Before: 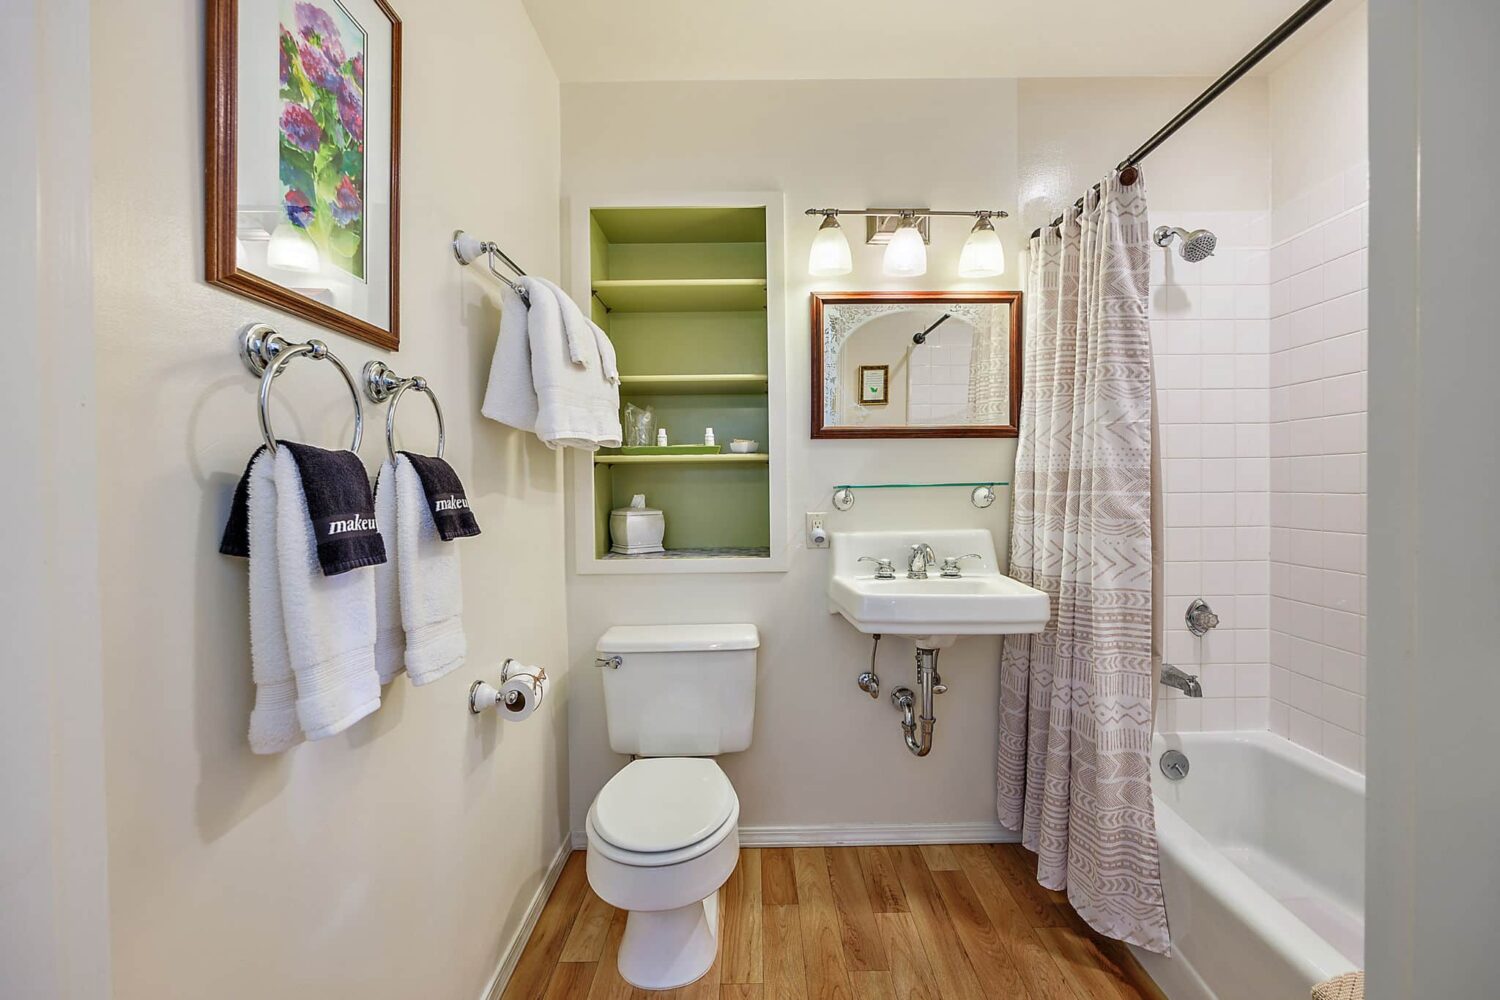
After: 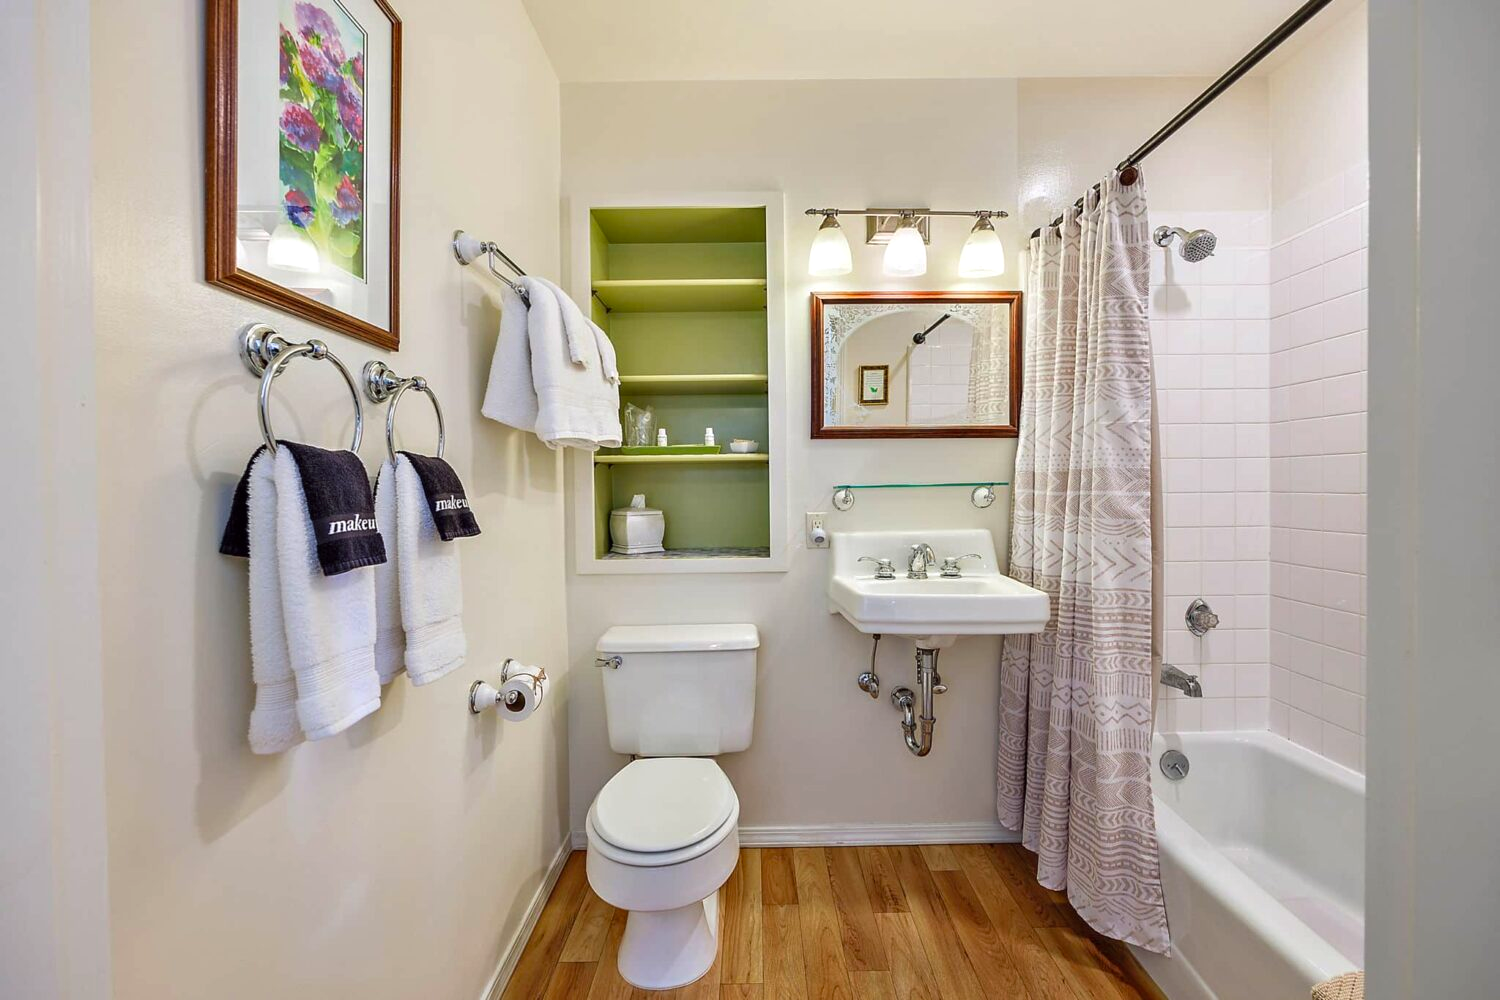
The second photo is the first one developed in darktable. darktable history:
color balance: lift [1, 1, 0.999, 1.001], gamma [1, 1.003, 1.005, 0.995], gain [1, 0.992, 0.988, 1.012], contrast 5%, output saturation 110%
